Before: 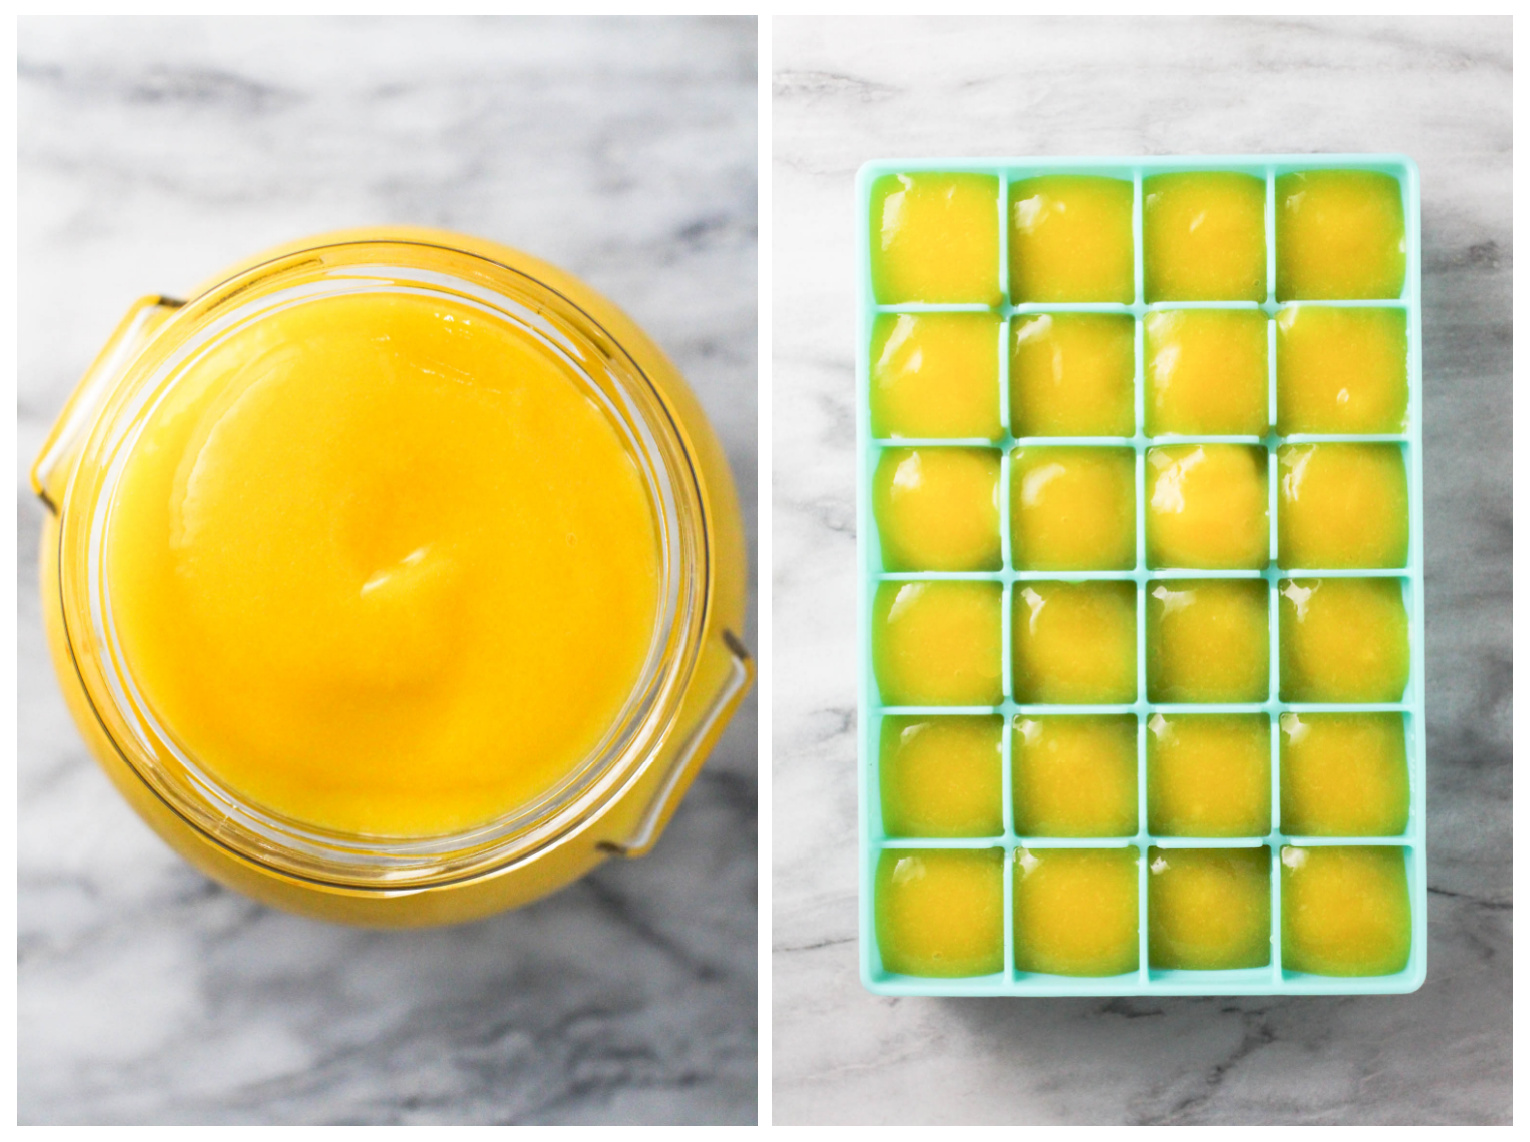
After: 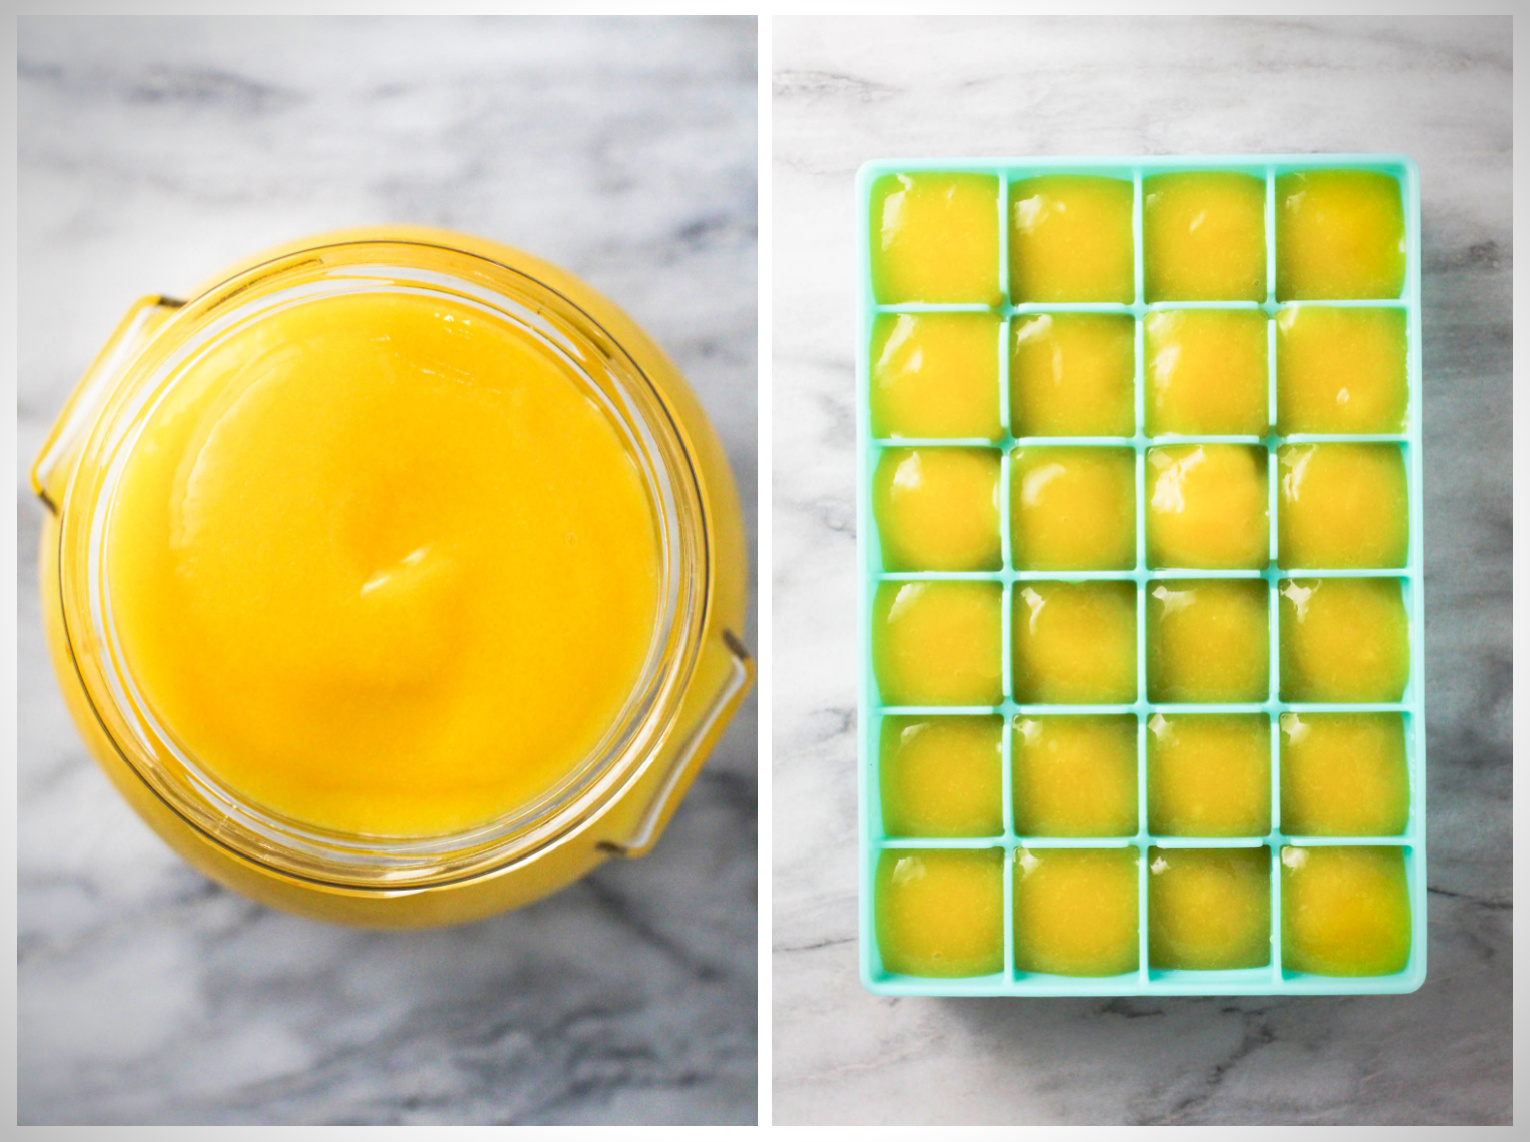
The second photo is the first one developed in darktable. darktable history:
velvia: on, module defaults
vignetting: fall-off start 88.53%, fall-off radius 44.2%, saturation 0.376, width/height ratio 1.161
